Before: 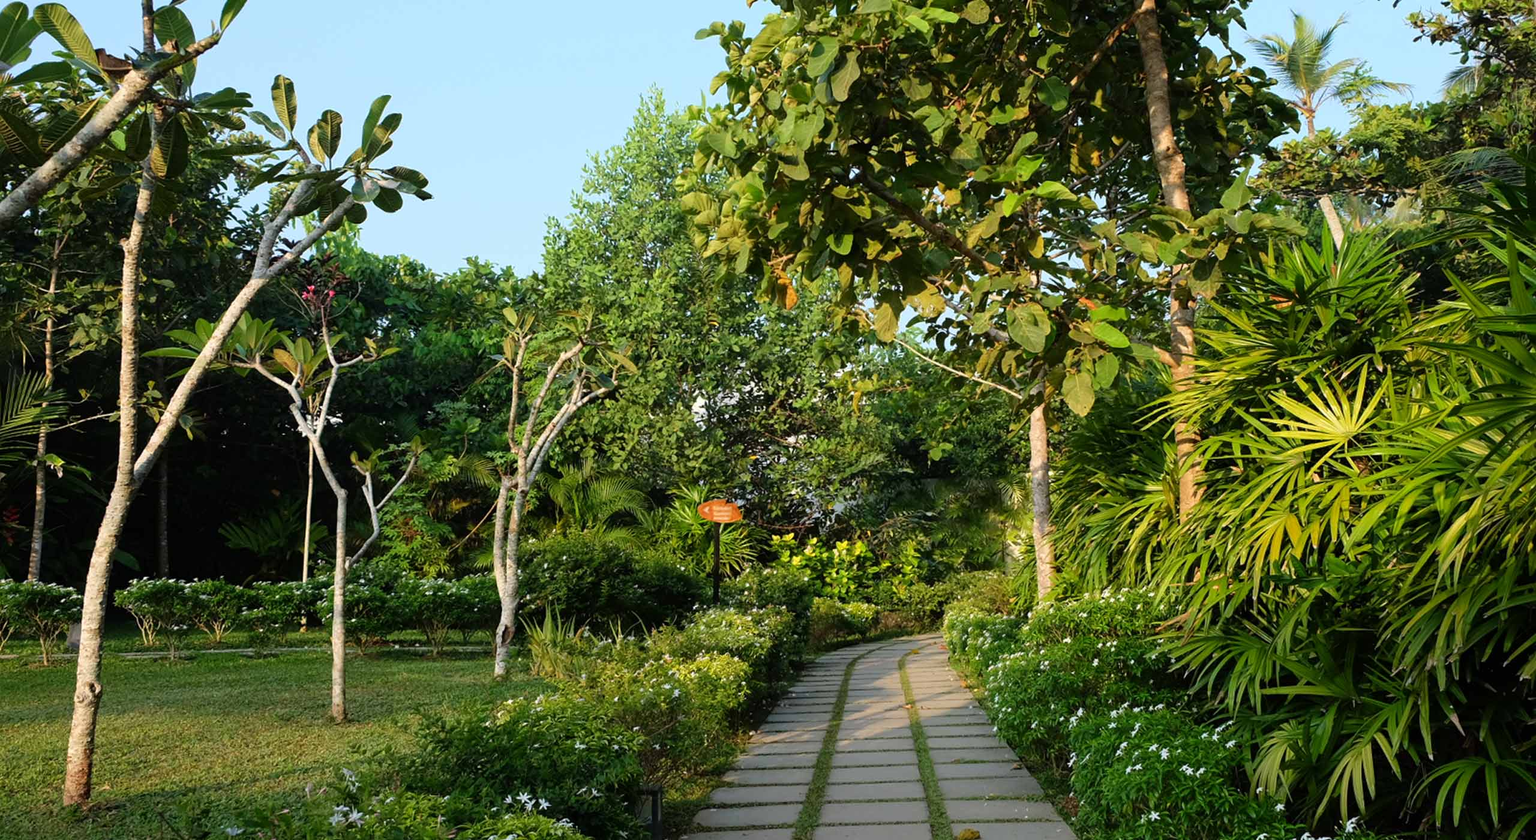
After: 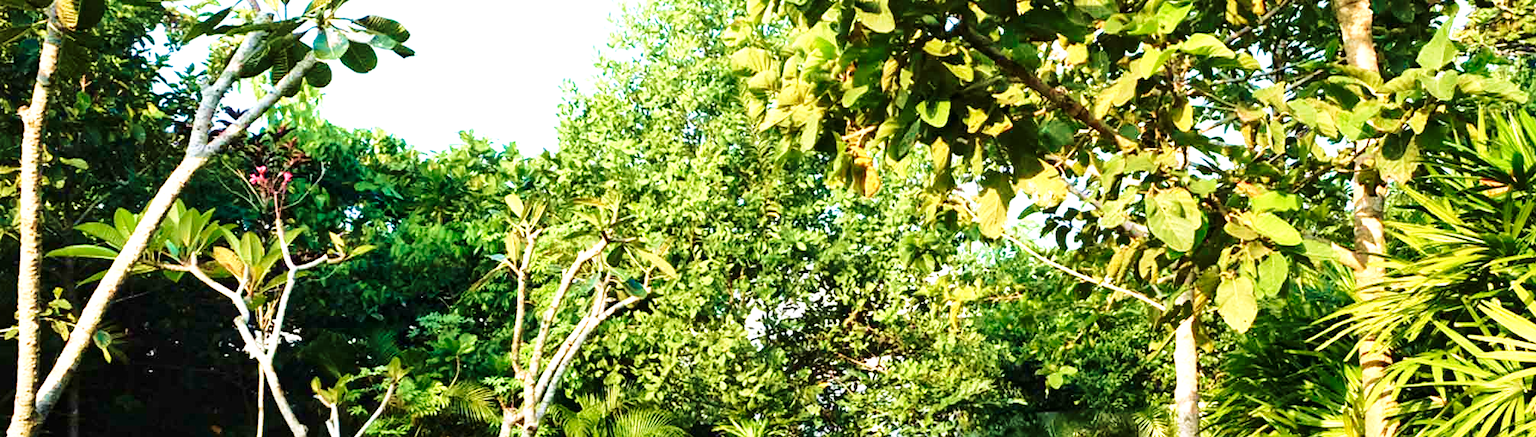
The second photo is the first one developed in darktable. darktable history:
exposure: black level correction 0, exposure 0.699 EV, compensate highlight preservation false
velvia: strength 74.36%
crop: left 6.884%, top 18.458%, right 14.424%, bottom 40.519%
base curve: curves: ch0 [(0, 0) (0.028, 0.03) (0.121, 0.232) (0.46, 0.748) (0.859, 0.968) (1, 1)], preserve colors none
local contrast: mode bilateral grid, contrast 30, coarseness 24, midtone range 0.2
shadows and highlights: shadows -10.2, white point adjustment 1.38, highlights 9.21
